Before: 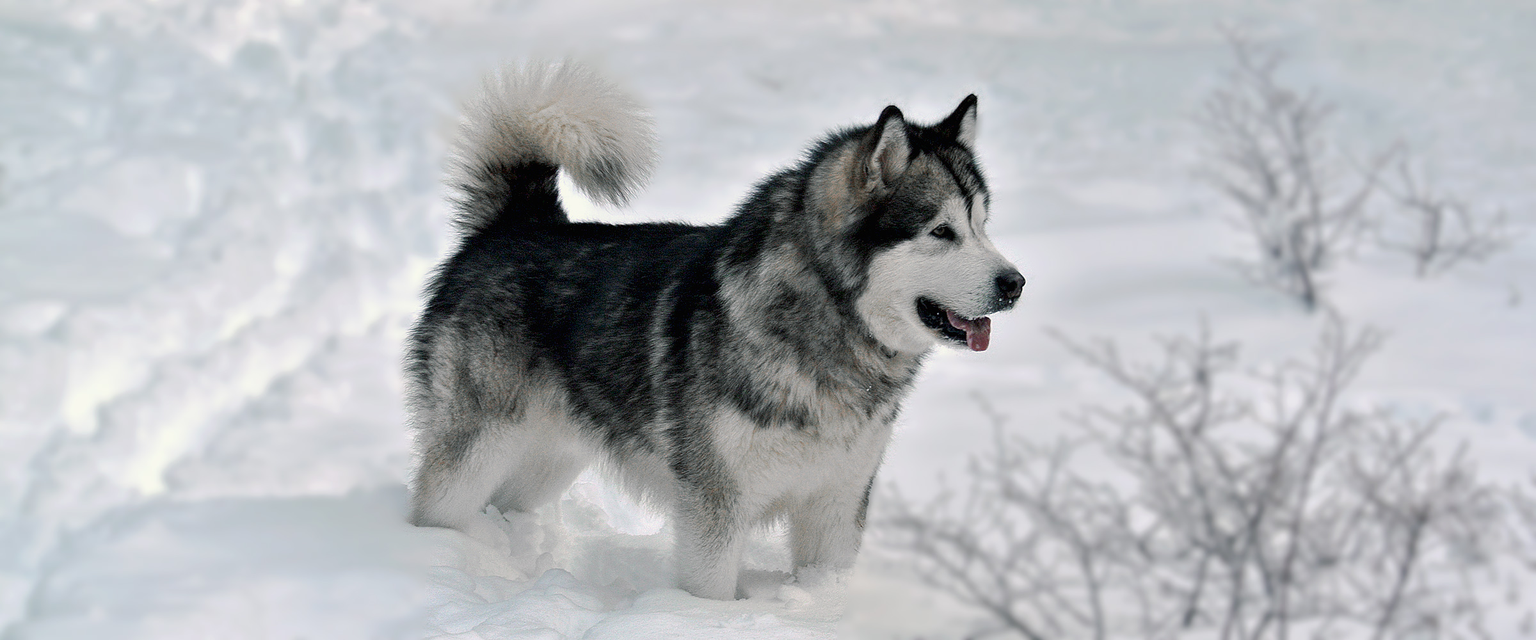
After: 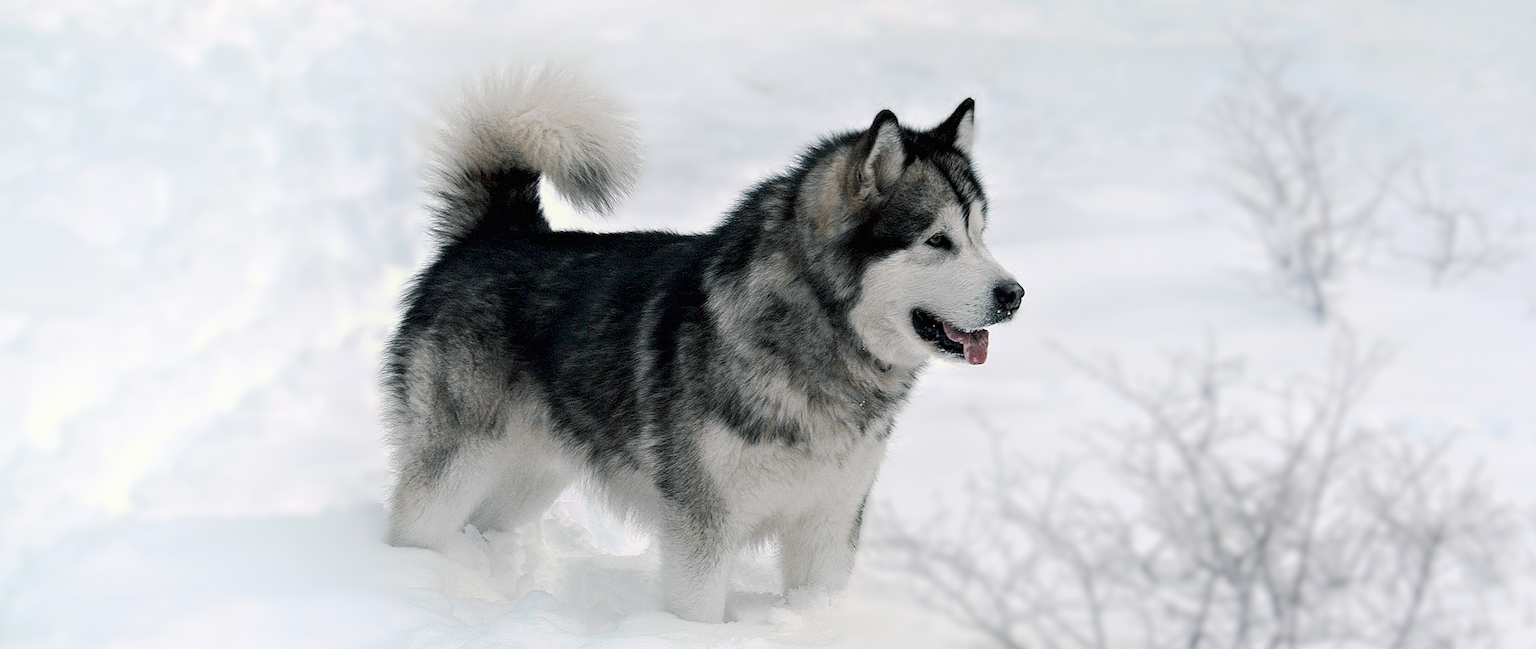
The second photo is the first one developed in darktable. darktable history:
crop and rotate: left 2.536%, right 1.107%, bottom 2.246%
shadows and highlights: shadows -40.15, highlights 62.88, soften with gaussian
